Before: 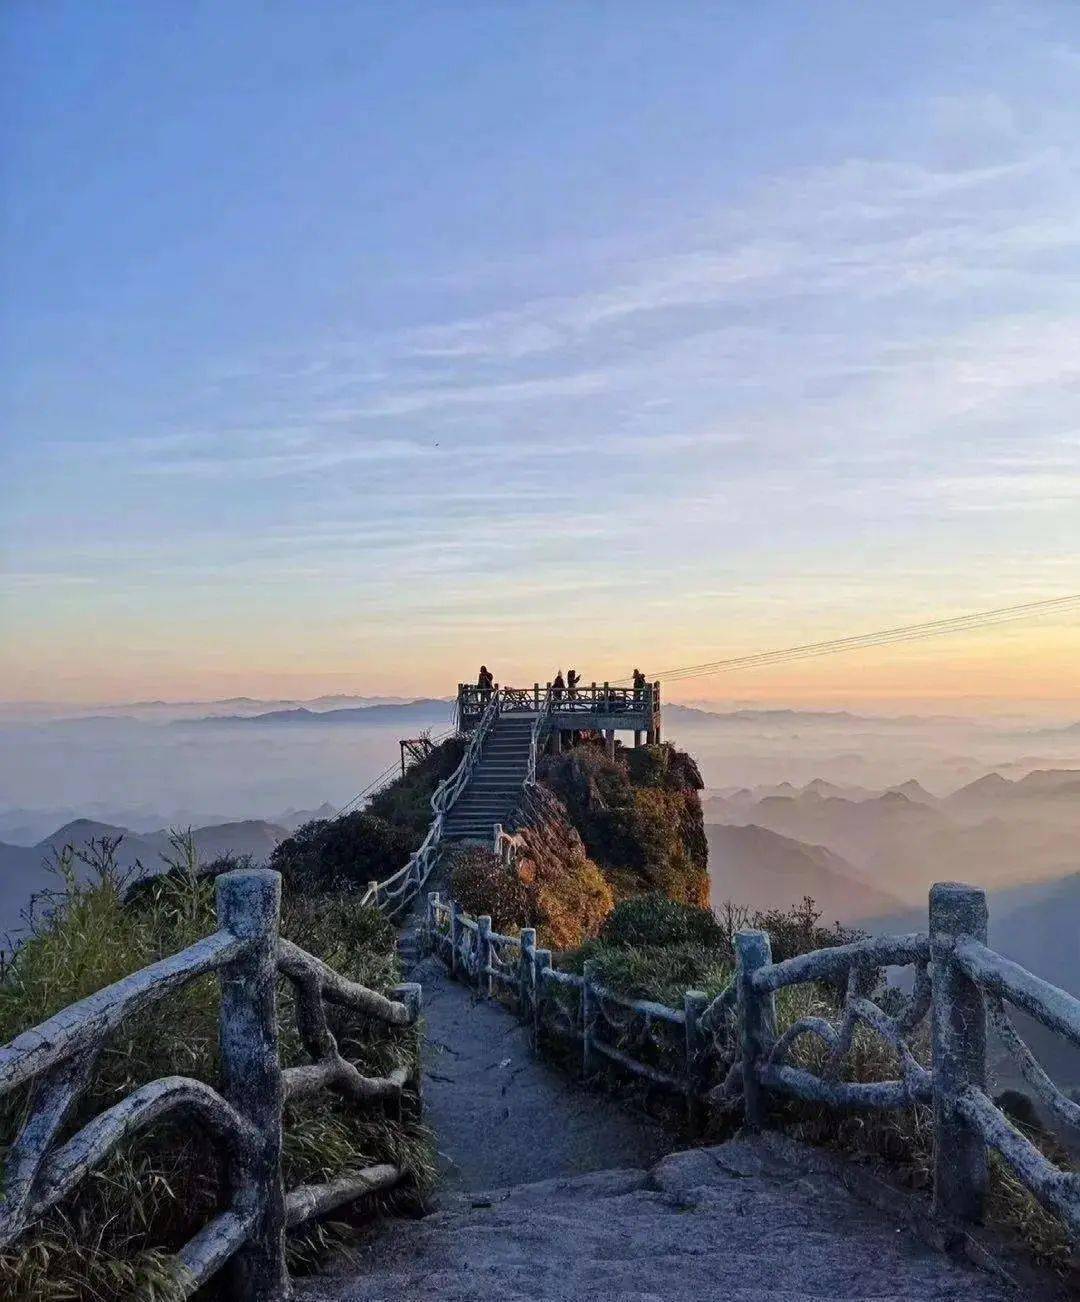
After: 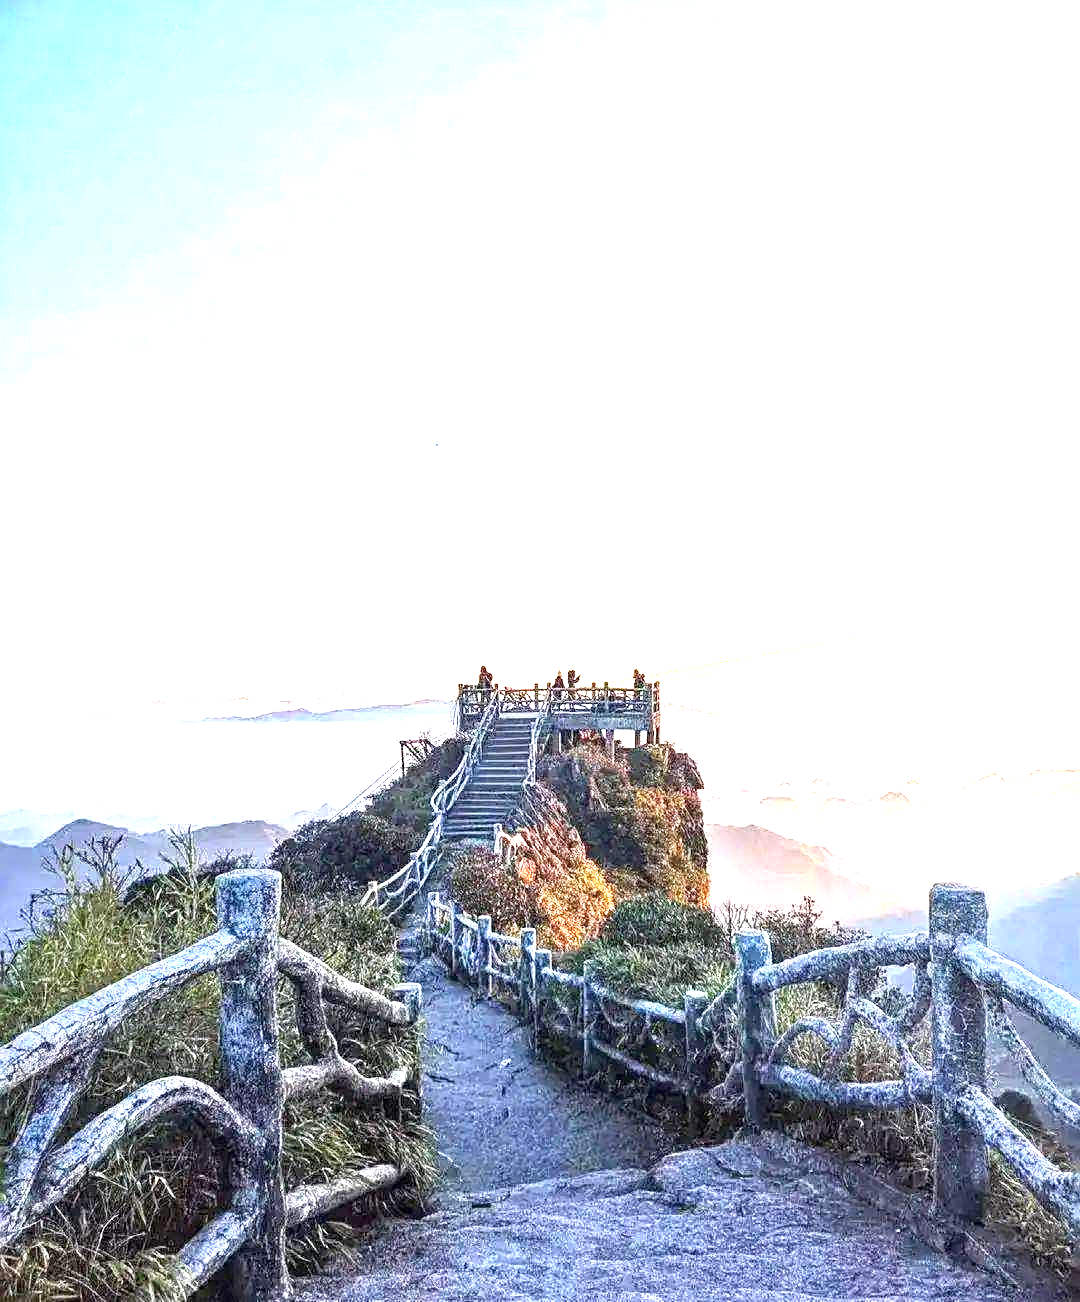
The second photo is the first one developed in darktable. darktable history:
exposure: black level correction 0, exposure 2.11 EV, compensate highlight preservation false
local contrast: highlights 62%, detail 143%, midtone range 0.435
sharpen: on, module defaults
